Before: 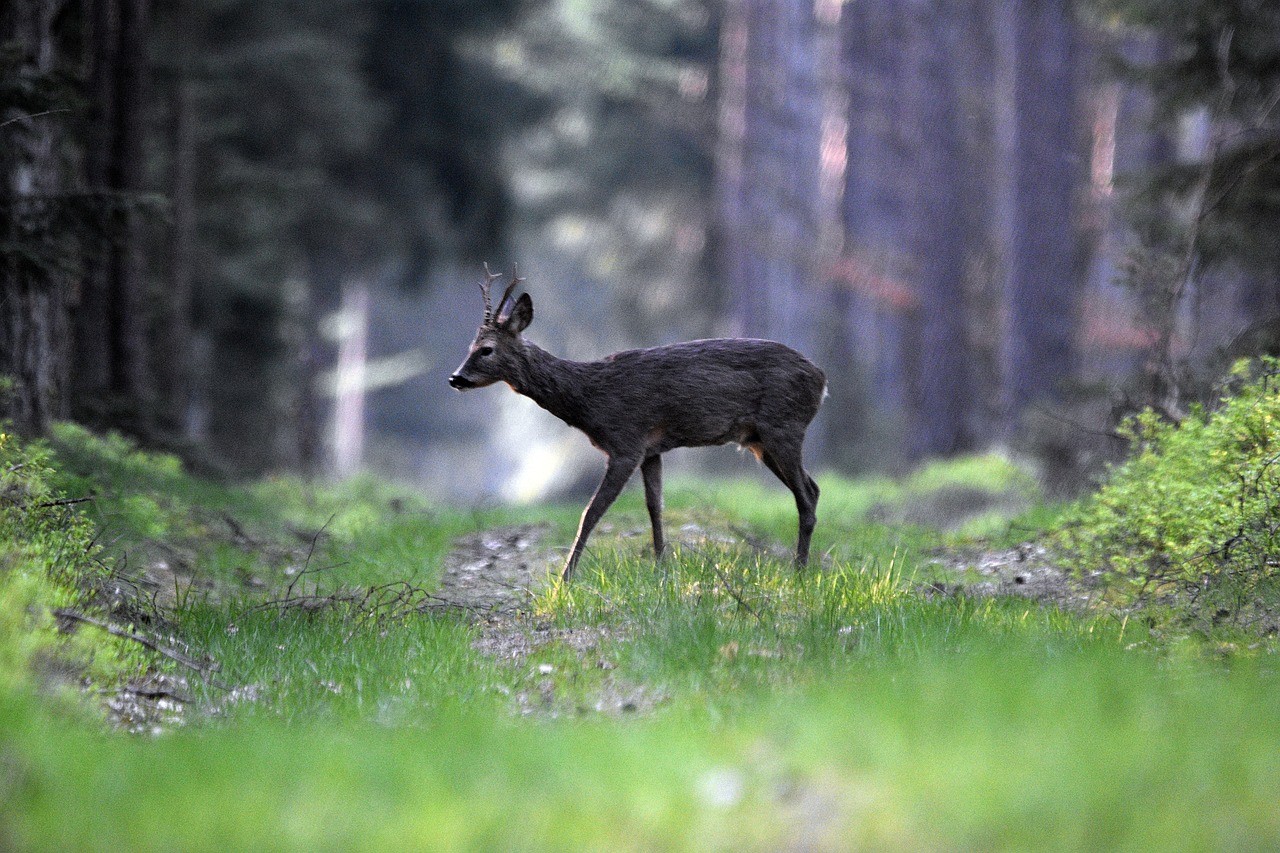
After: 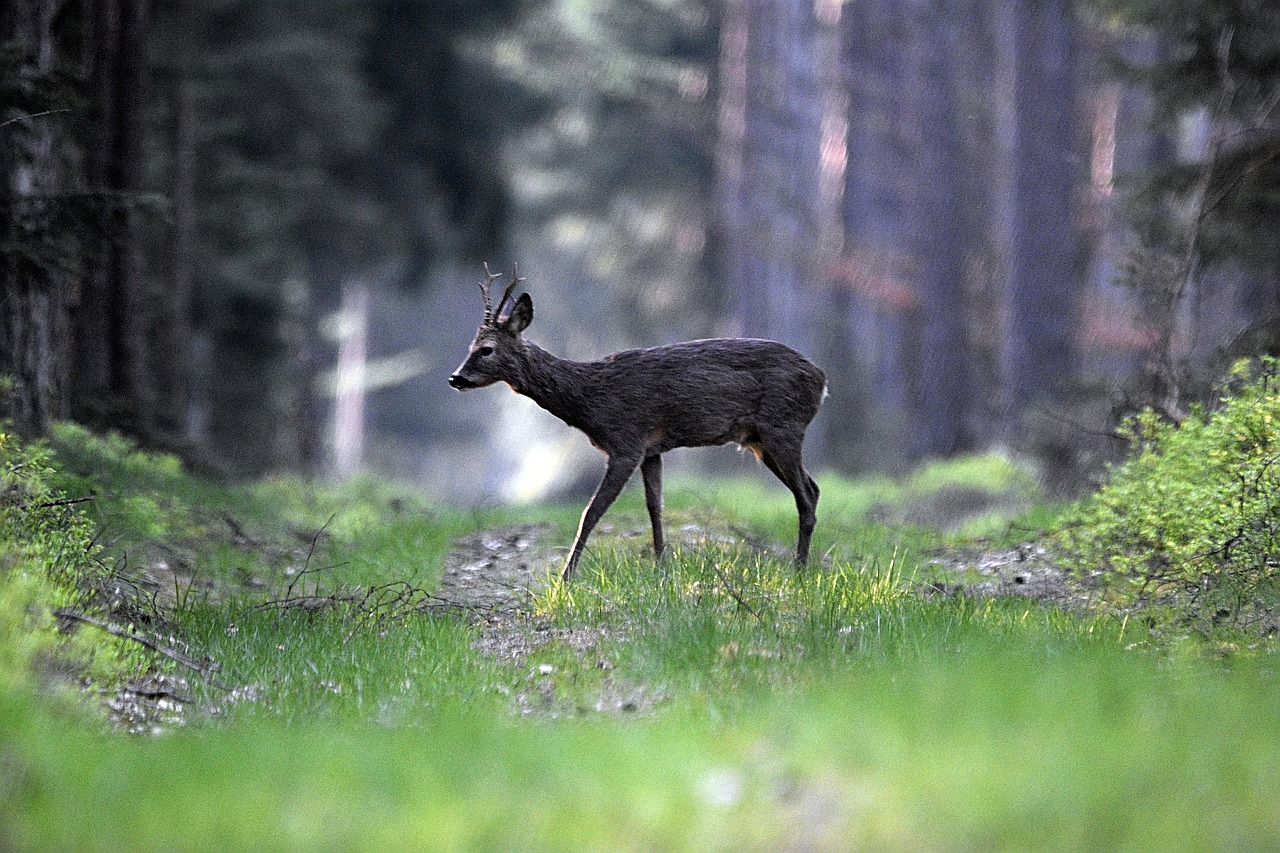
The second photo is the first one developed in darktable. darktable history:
contrast brightness saturation: saturation -0.051
sharpen: on, module defaults
tone equalizer: mask exposure compensation -0.492 EV
